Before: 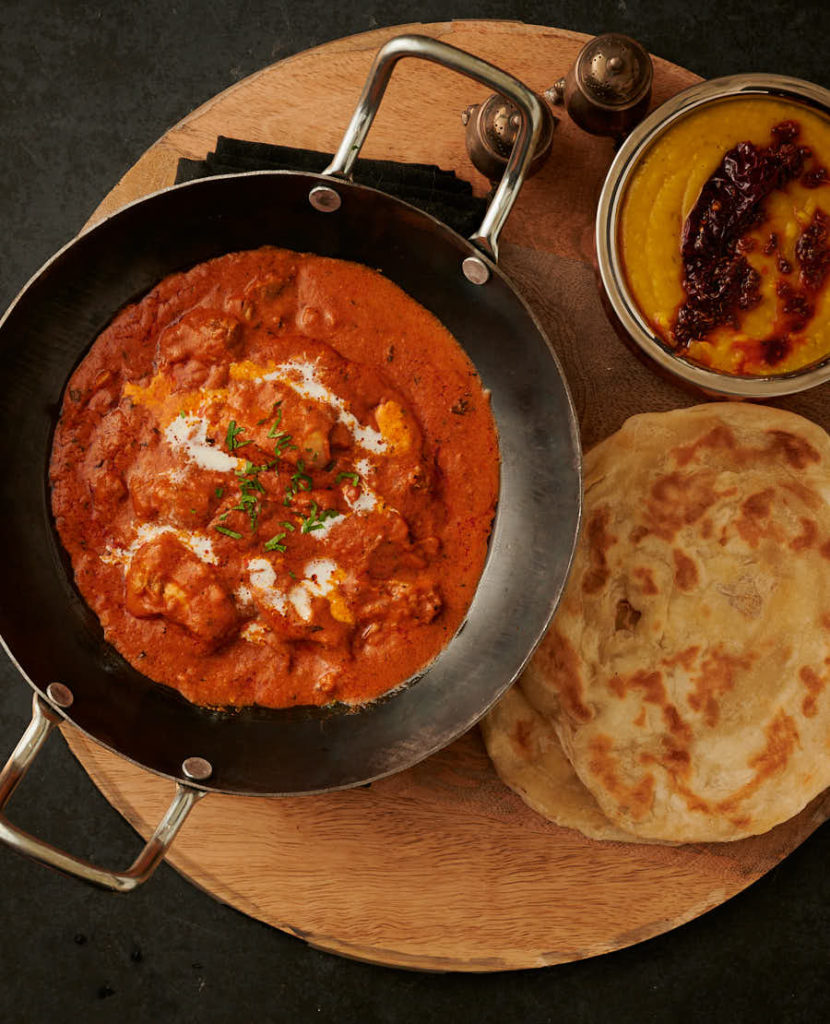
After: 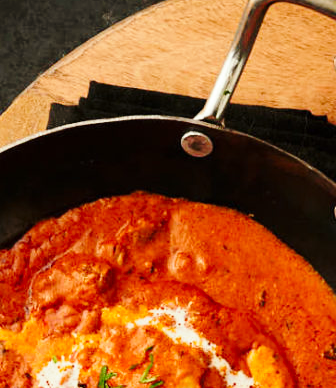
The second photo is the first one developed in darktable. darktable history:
split-toning: shadows › saturation 0.61, highlights › saturation 0.58, balance -28.74, compress 87.36%
white balance: emerald 1
base curve: curves: ch0 [(0, 0) (0.028, 0.03) (0.121, 0.232) (0.46, 0.748) (0.859, 0.968) (1, 1)], preserve colors none
crop: left 15.452%, top 5.459%, right 43.956%, bottom 56.62%
